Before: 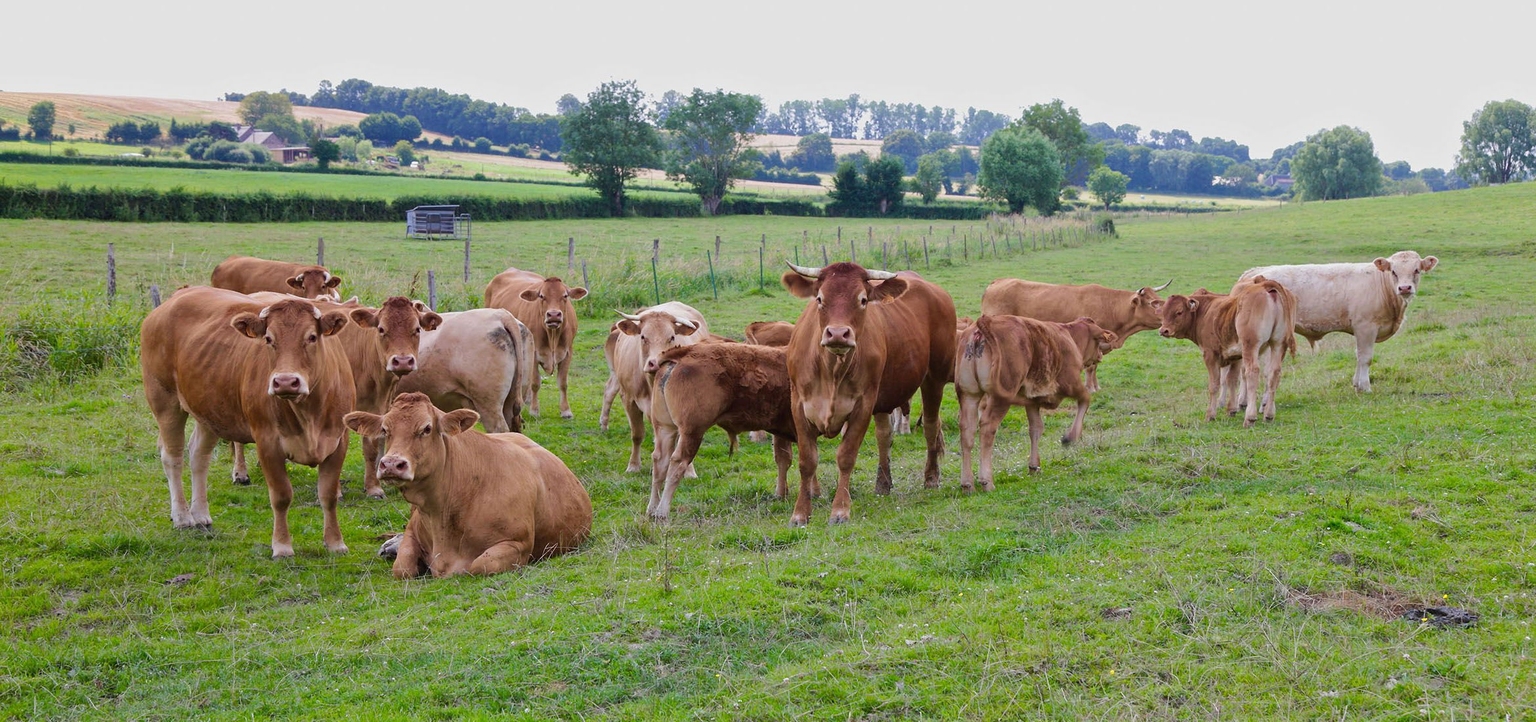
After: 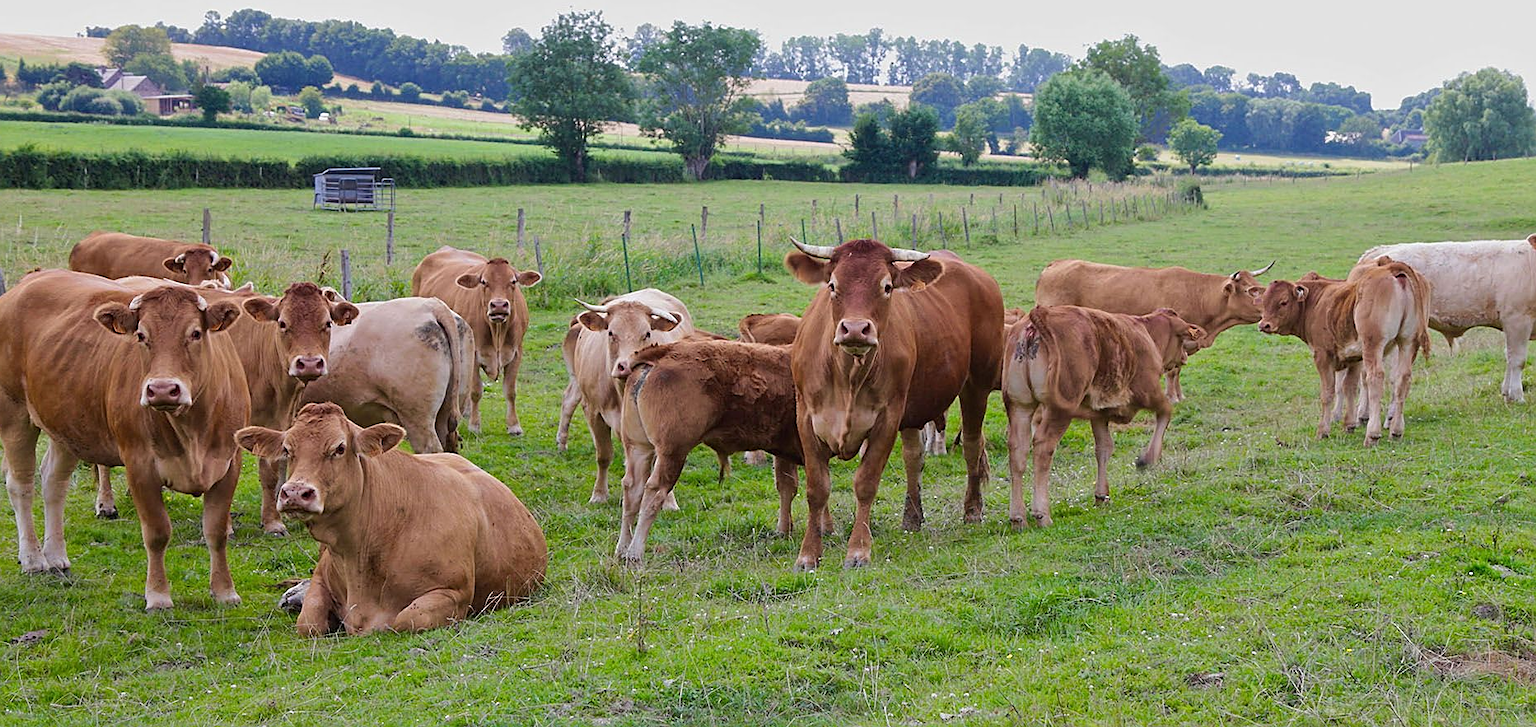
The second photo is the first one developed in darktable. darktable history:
sharpen: amount 0.486
crop and rotate: left 10.185%, top 9.952%, right 10.082%, bottom 9.747%
